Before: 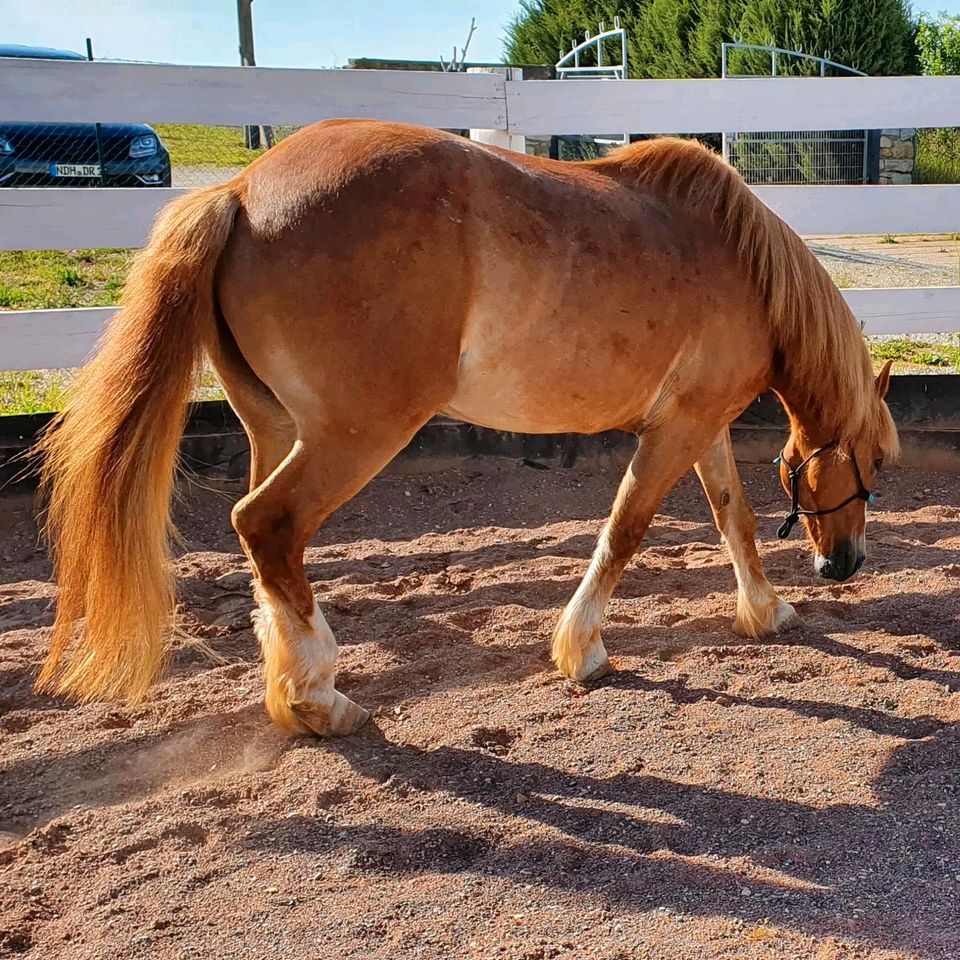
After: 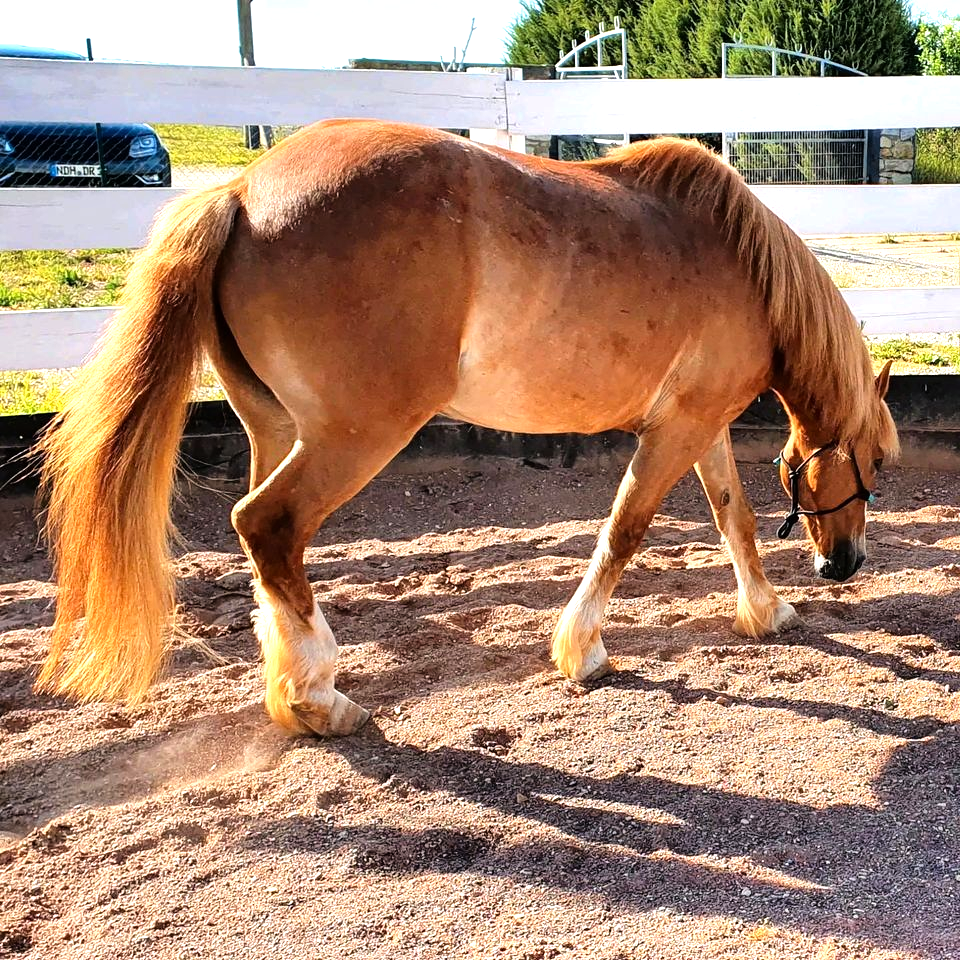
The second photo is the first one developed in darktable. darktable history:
tone equalizer: -8 EV -1.09 EV, -7 EV -1.03 EV, -6 EV -0.866 EV, -5 EV -0.582 EV, -3 EV 0.558 EV, -2 EV 0.872 EV, -1 EV 1.01 EV, +0 EV 1.07 EV
